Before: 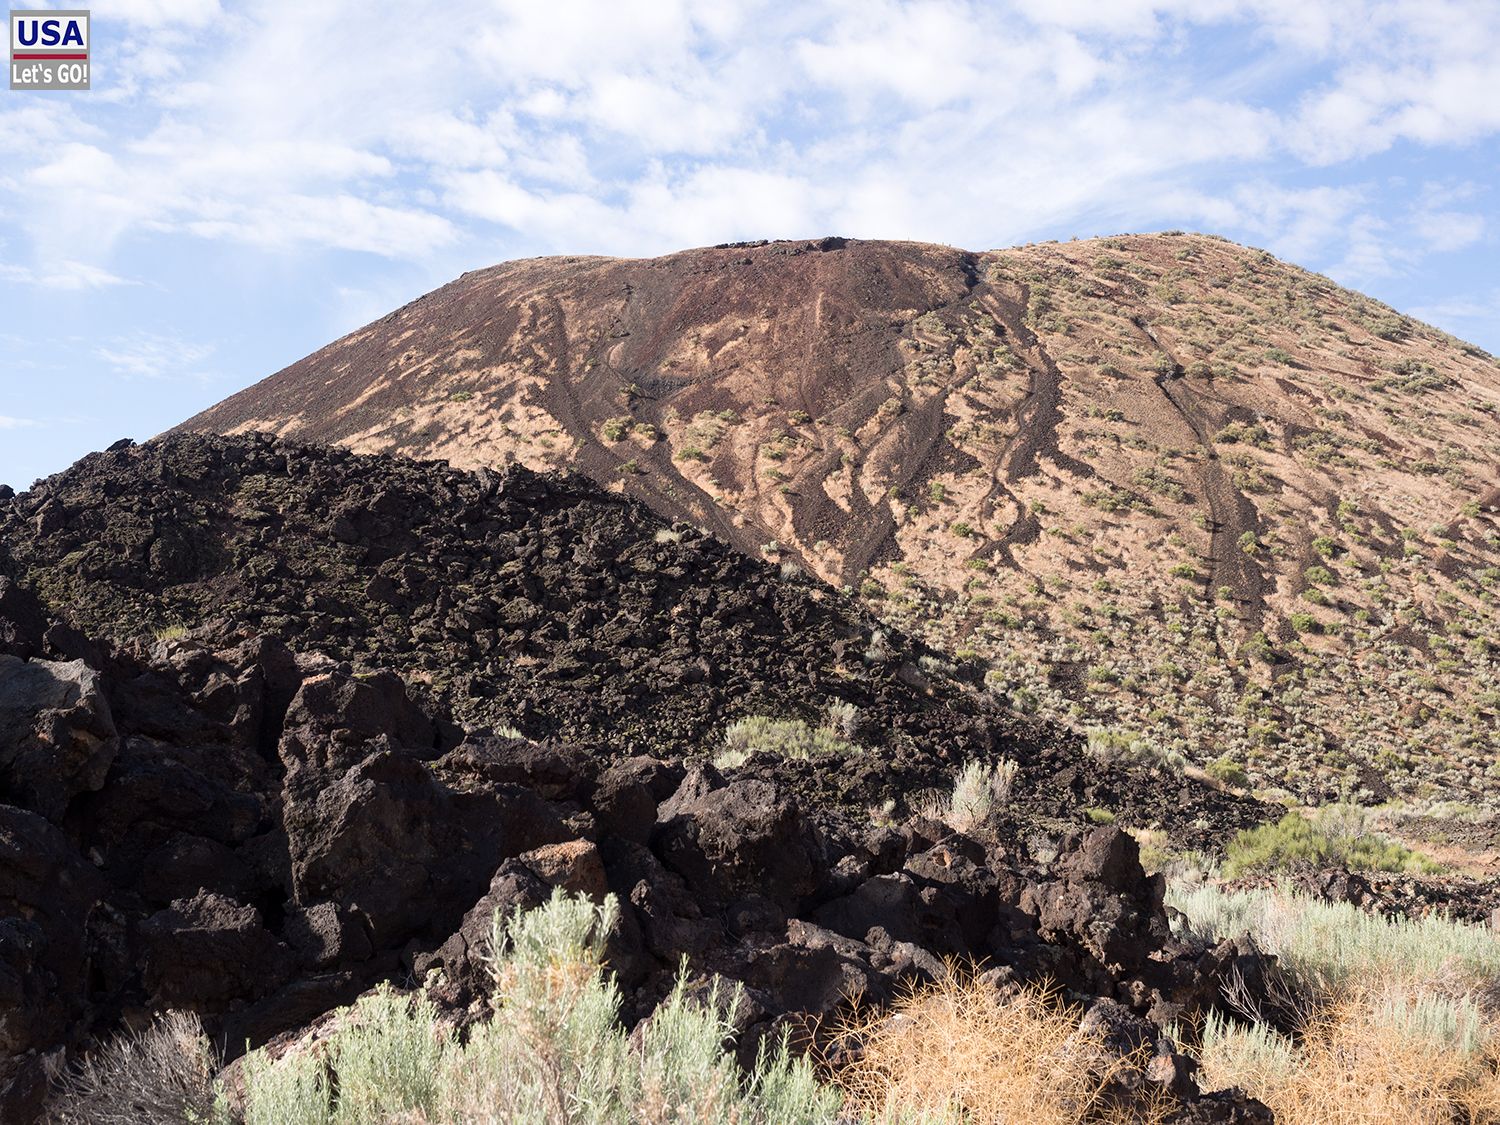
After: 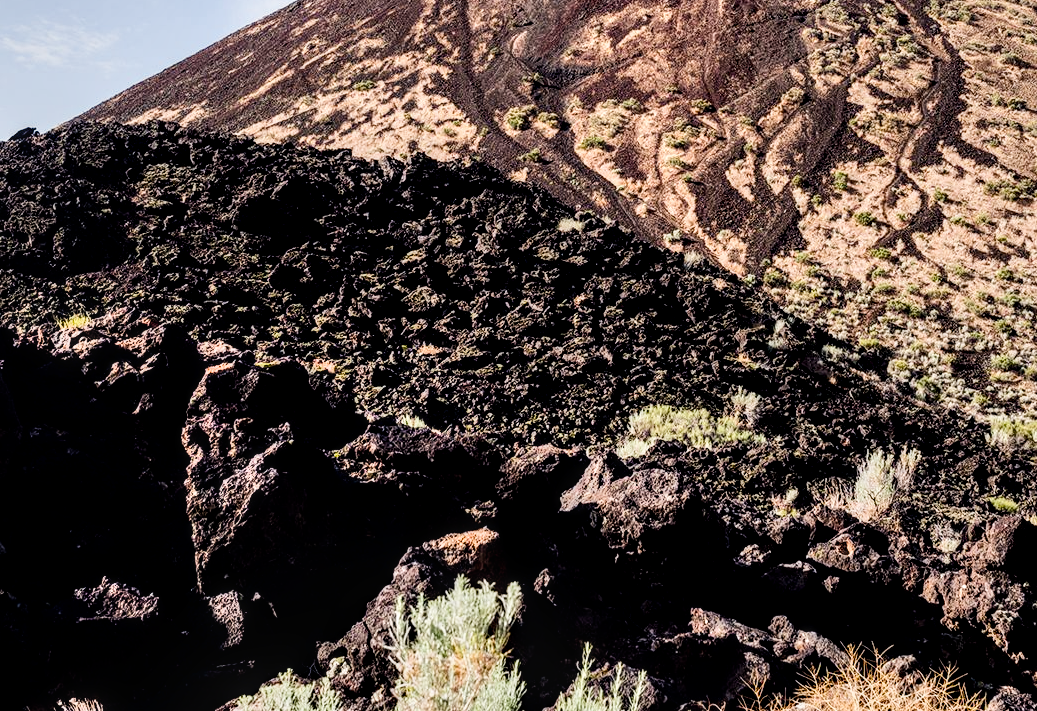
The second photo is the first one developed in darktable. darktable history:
color balance rgb: global offset › chroma 0.058%, global offset › hue 254.34°, perceptual saturation grading › global saturation 20%, perceptual saturation grading › highlights -25.391%, perceptual saturation grading › shadows 50.068%, global vibrance 14.603%
shadows and highlights: soften with gaussian
color calibration: illuminant same as pipeline (D50), adaptation XYZ, x 0.347, y 0.358, temperature 5022.1 K
contrast brightness saturation: contrast 0.127, brightness -0.062, saturation 0.16
crop: left 6.473%, top 27.695%, right 24.341%, bottom 9.059%
filmic rgb: black relative exposure -5.04 EV, white relative exposure 3.52 EV, hardness 3.17, contrast 1.399, highlights saturation mix -48.93%
local contrast: detail 150%
exposure: black level correction 0.001, compensate exposure bias true, compensate highlight preservation false
